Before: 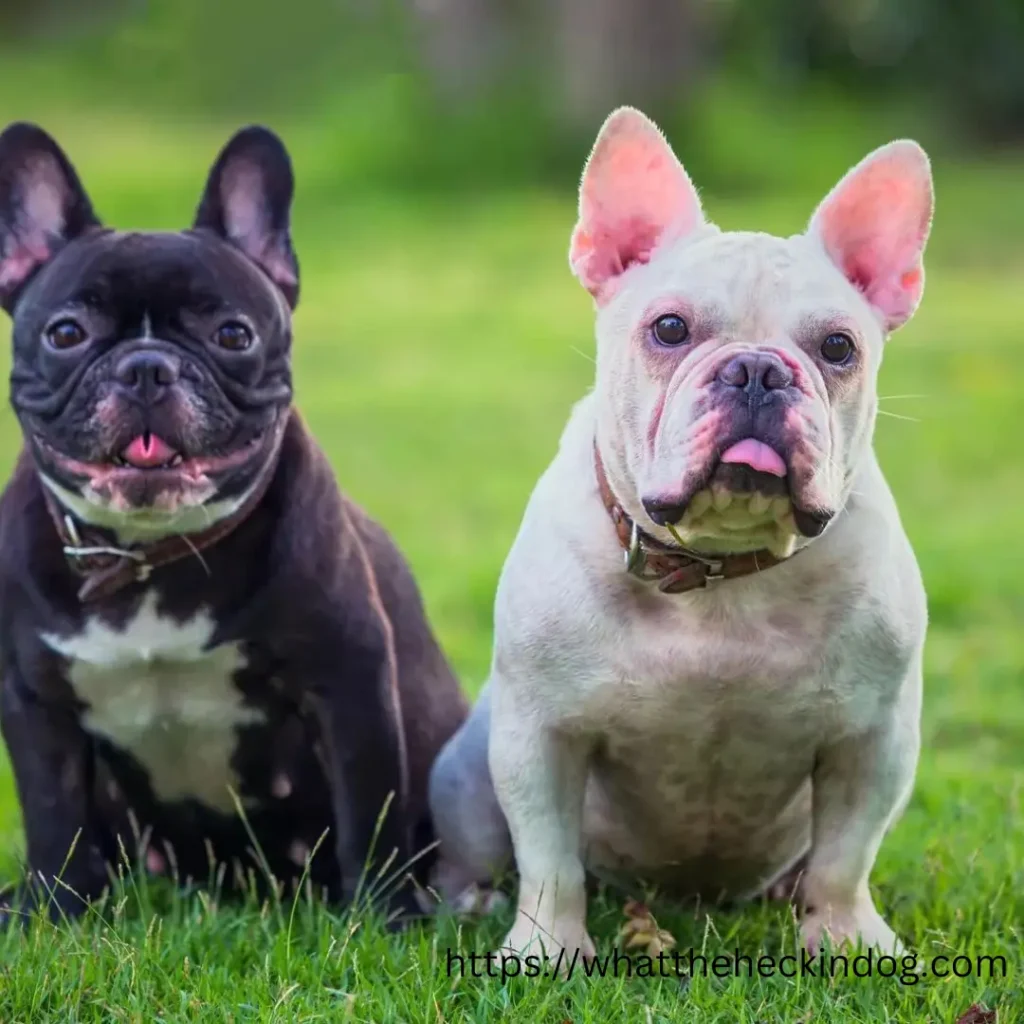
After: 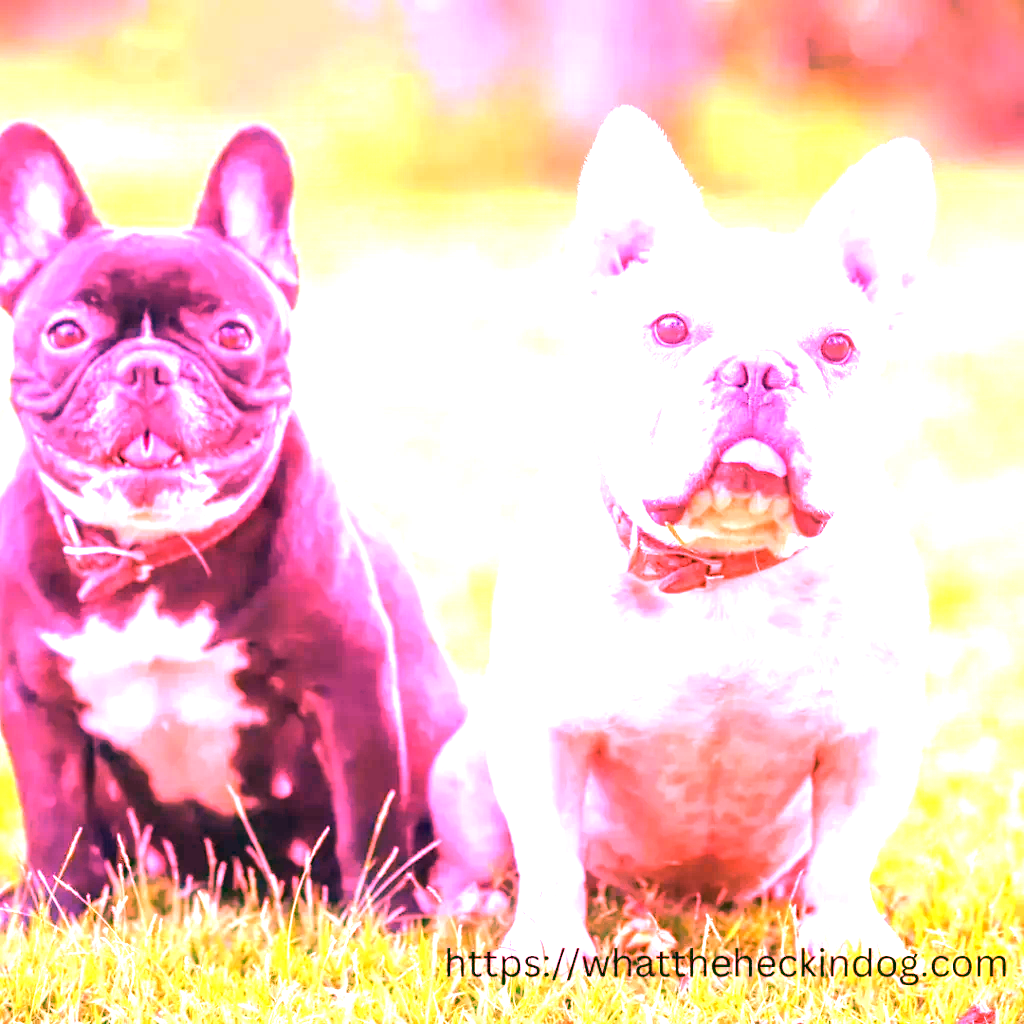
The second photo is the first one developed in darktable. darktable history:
exposure: exposure 2.207 EV, compensate highlight preservation false
white balance: red 3.328, blue 1.448
